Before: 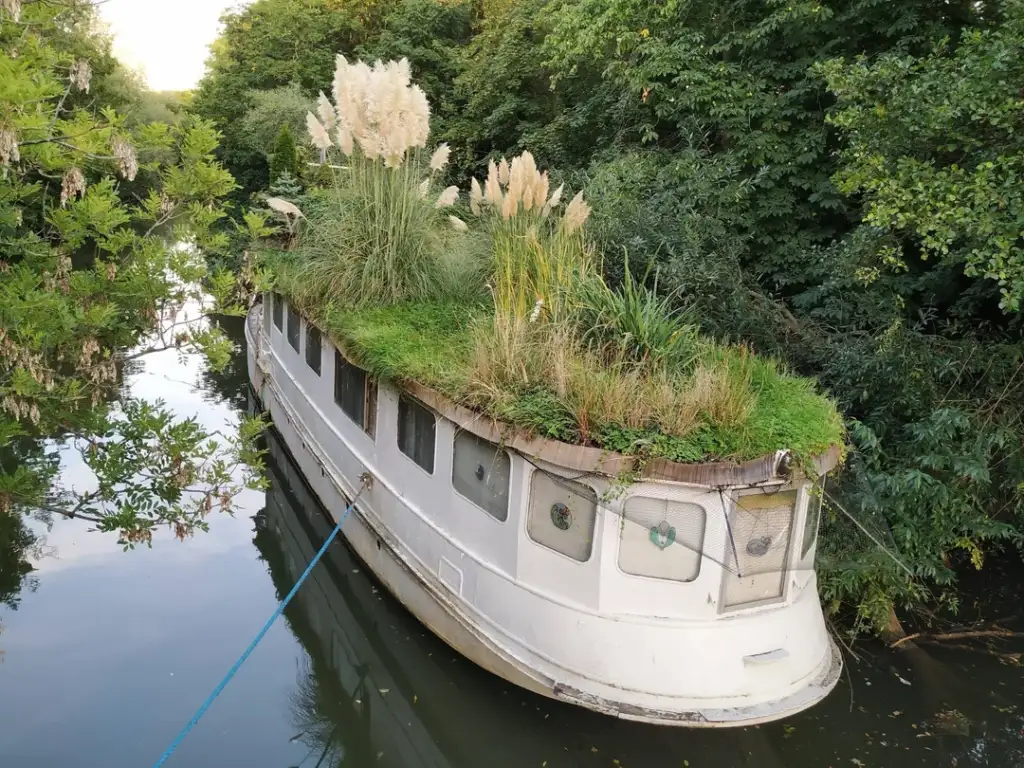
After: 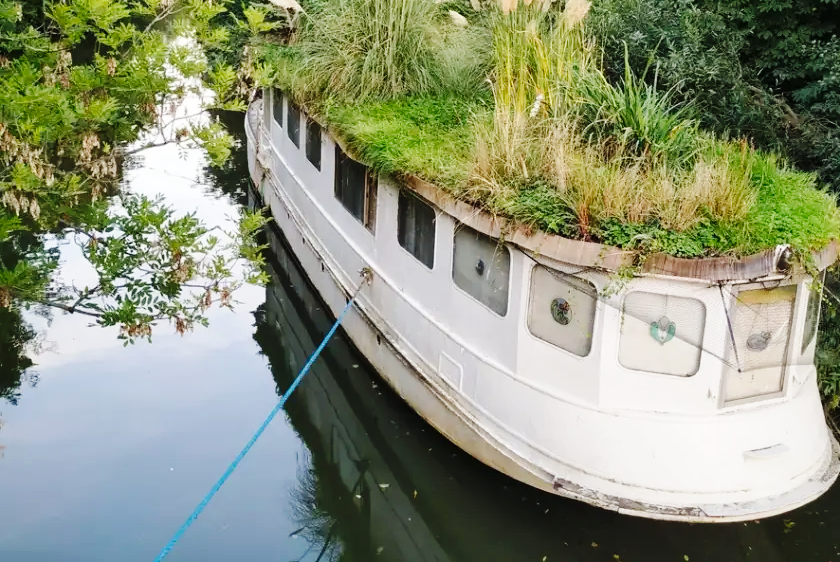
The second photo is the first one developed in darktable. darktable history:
base curve: curves: ch0 [(0, 0) (0.036, 0.025) (0.121, 0.166) (0.206, 0.329) (0.605, 0.79) (1, 1)], preserve colors none
crop: top 26.802%, right 17.941%
